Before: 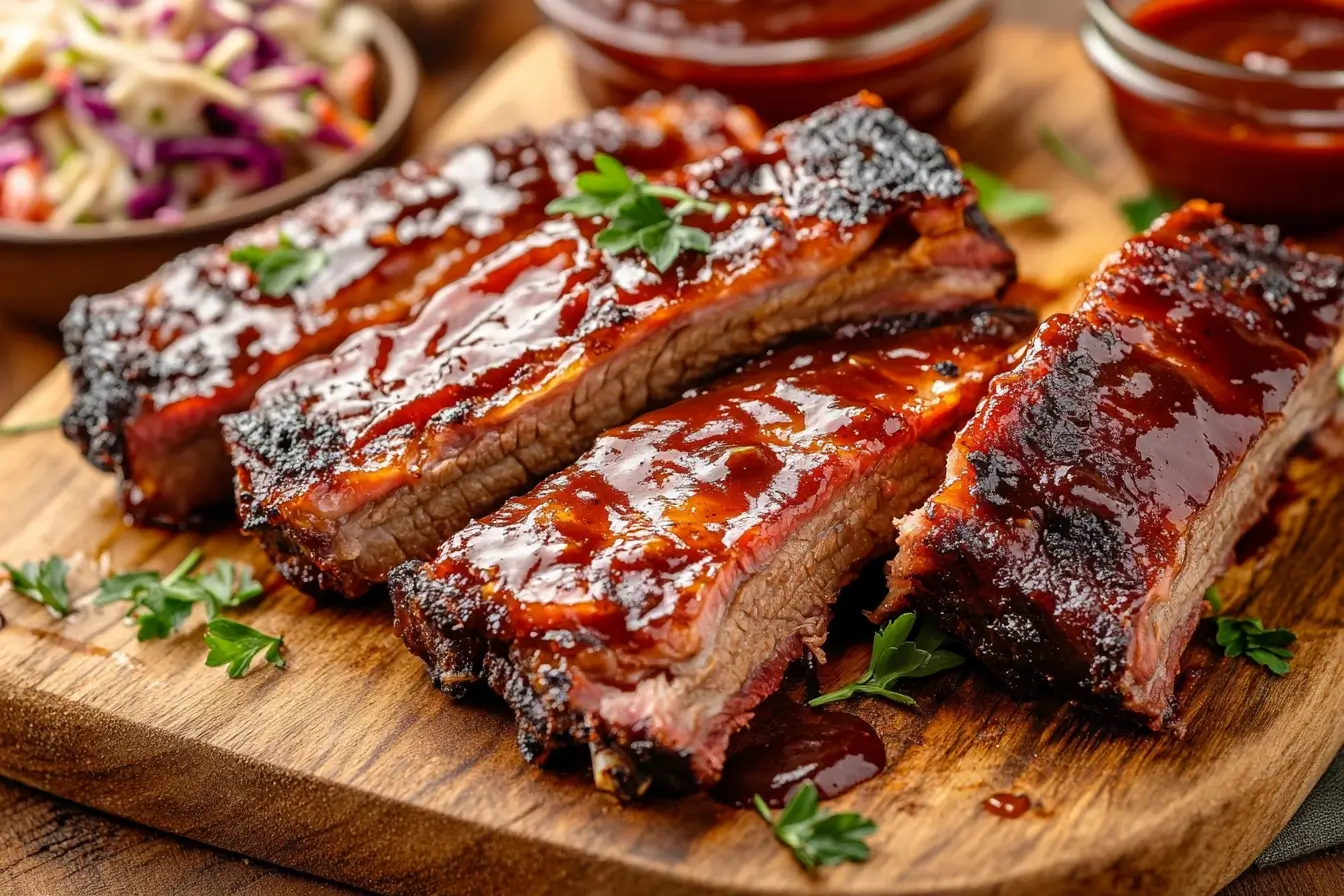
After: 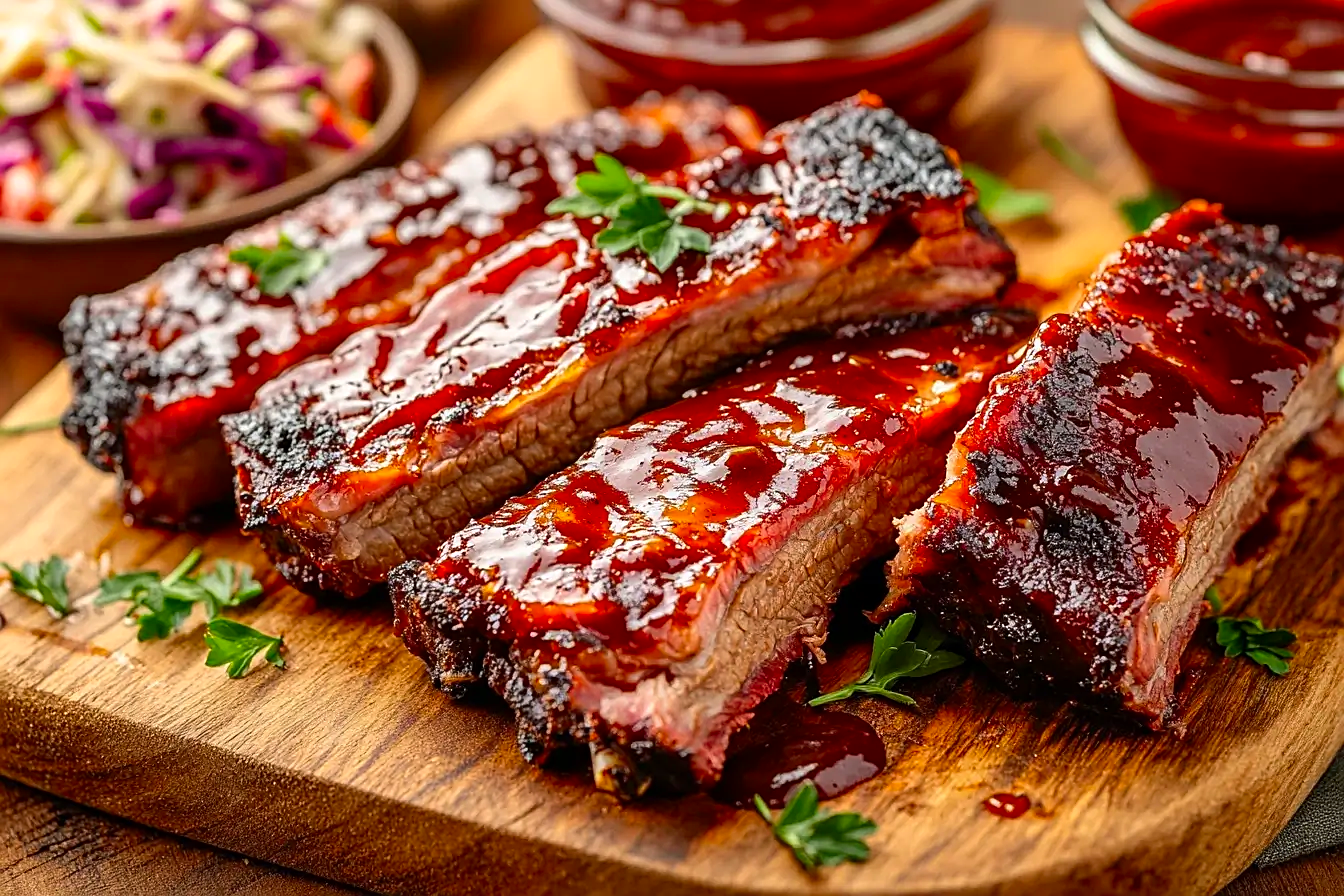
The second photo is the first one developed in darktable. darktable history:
contrast brightness saturation: contrast 0.089, saturation 0.271
sharpen: on, module defaults
